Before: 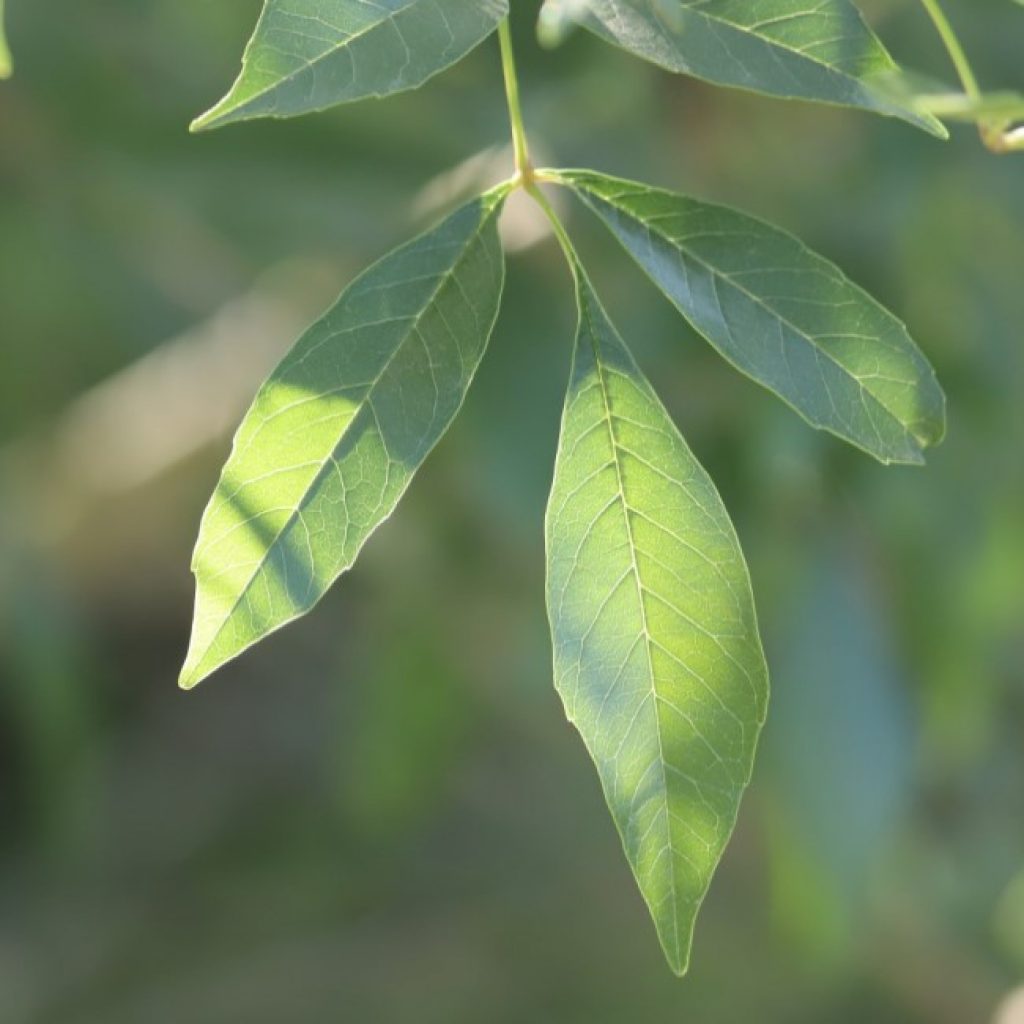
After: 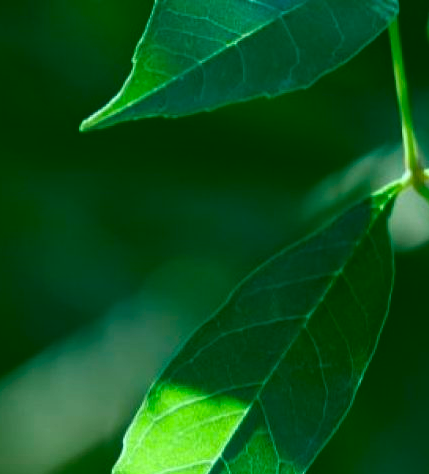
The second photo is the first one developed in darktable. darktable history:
contrast brightness saturation: contrast 0.09, brightness -0.59, saturation 0.17
color balance rgb: shadows lift › chroma 11.71%, shadows lift › hue 133.46°, power › chroma 2.15%, power › hue 166.83°, highlights gain › chroma 4%, highlights gain › hue 200.2°, perceptual saturation grading › global saturation 18.05%
crop and rotate: left 10.817%, top 0.062%, right 47.194%, bottom 53.626%
